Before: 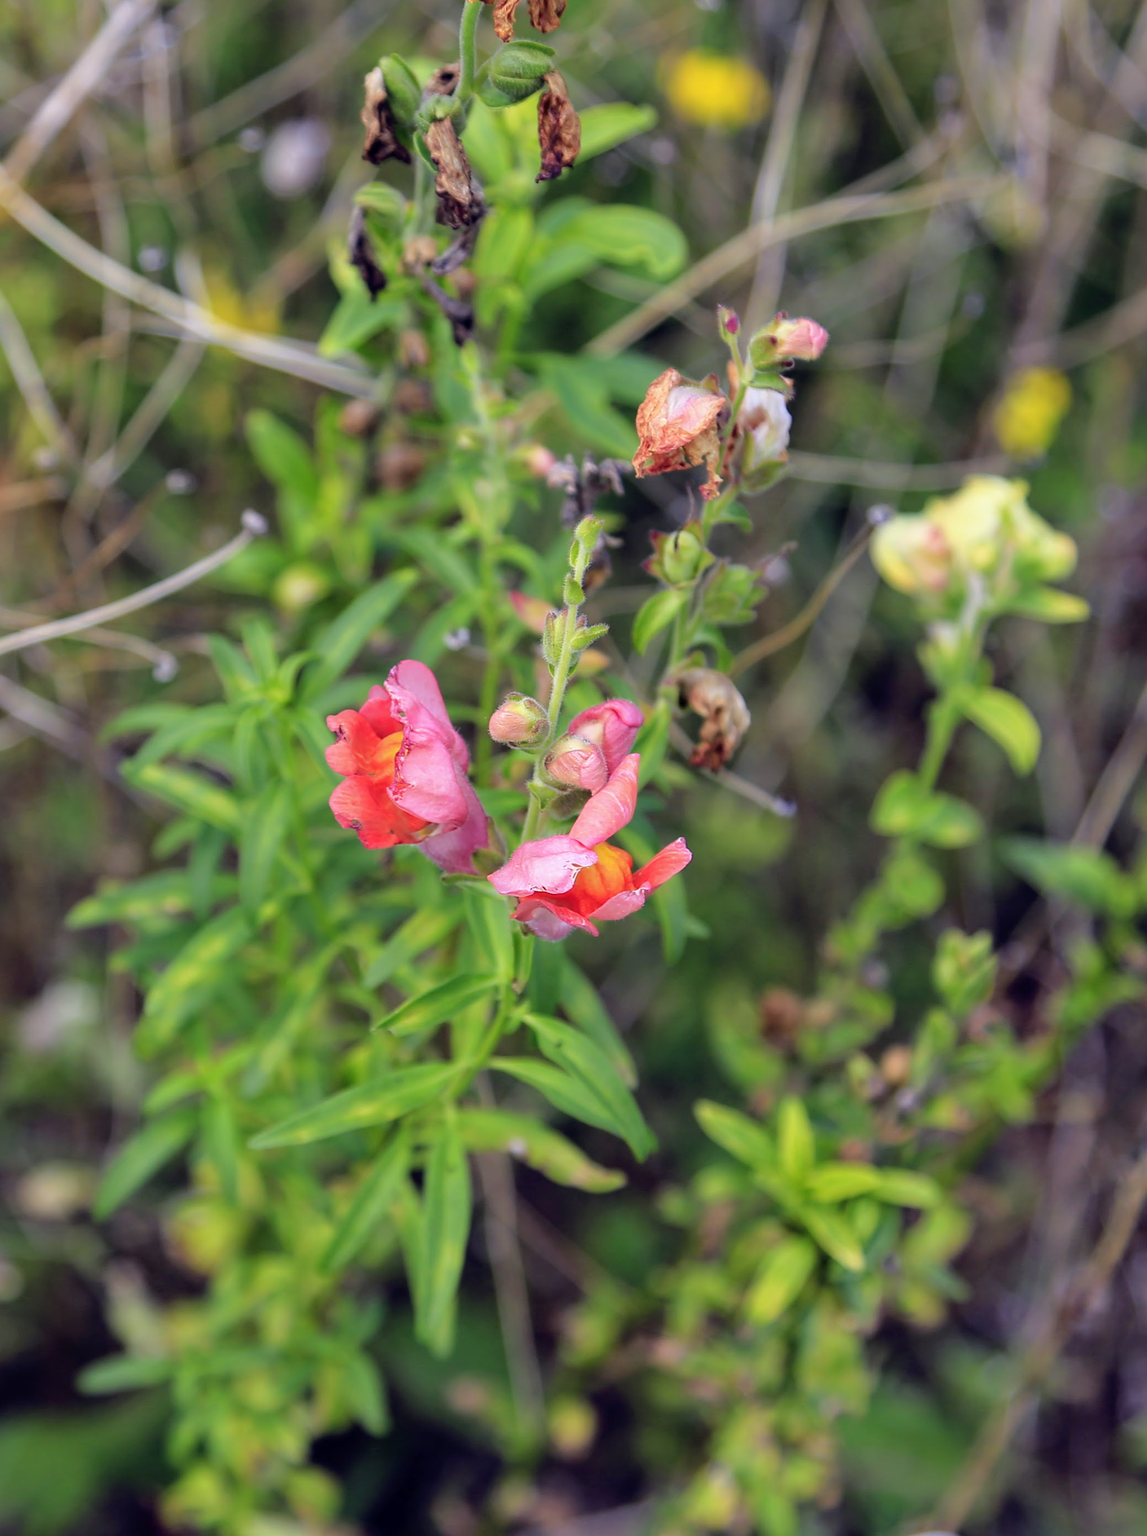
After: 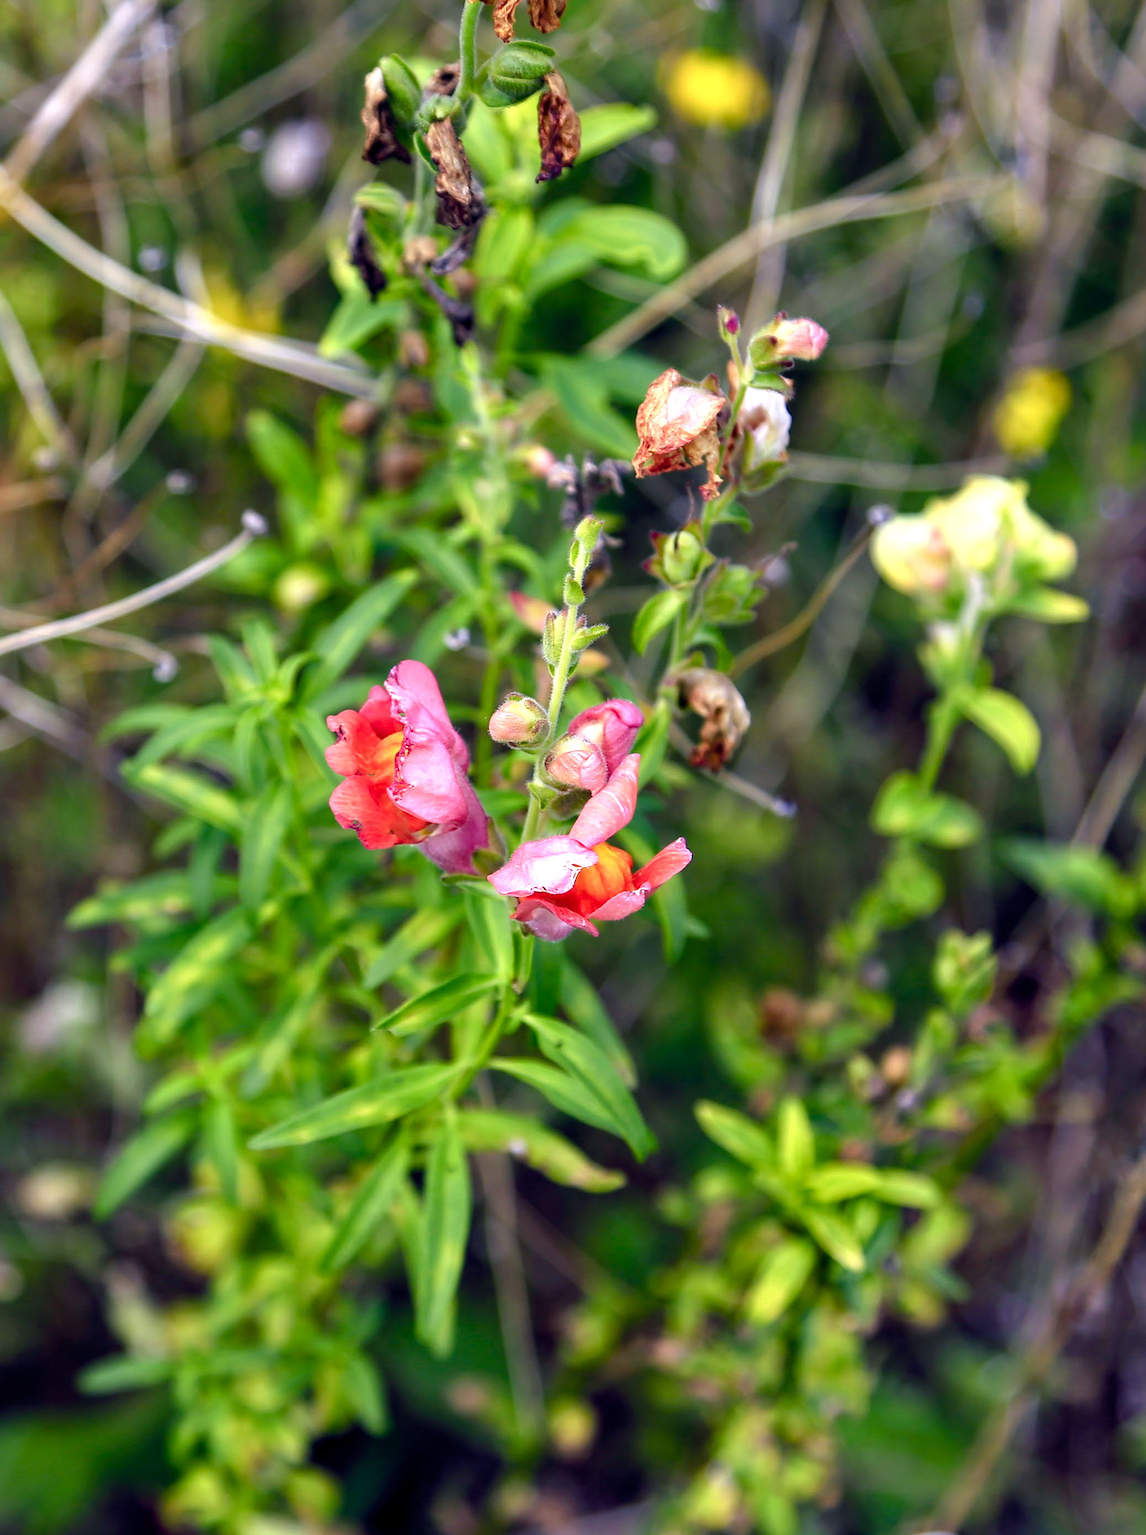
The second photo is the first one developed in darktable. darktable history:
color balance rgb: shadows lift › luminance -7.411%, shadows lift › chroma 2.379%, shadows lift › hue 164.85°, perceptual saturation grading › global saturation 20%, perceptual saturation grading › highlights -50.492%, perceptual saturation grading › shadows 31.166%, perceptual brilliance grading › global brilliance 19.569%, perceptual brilliance grading › shadows -40.388%, global vibrance 34.531%
